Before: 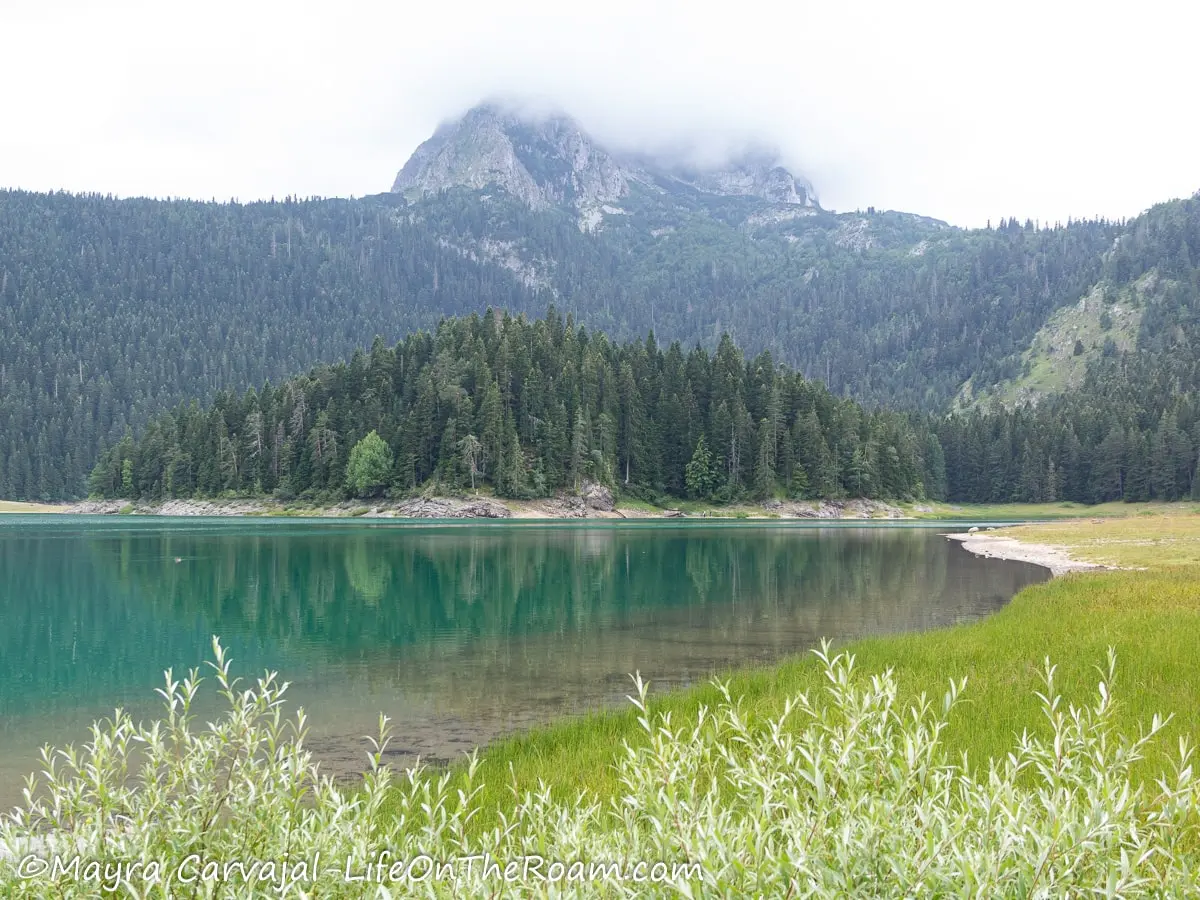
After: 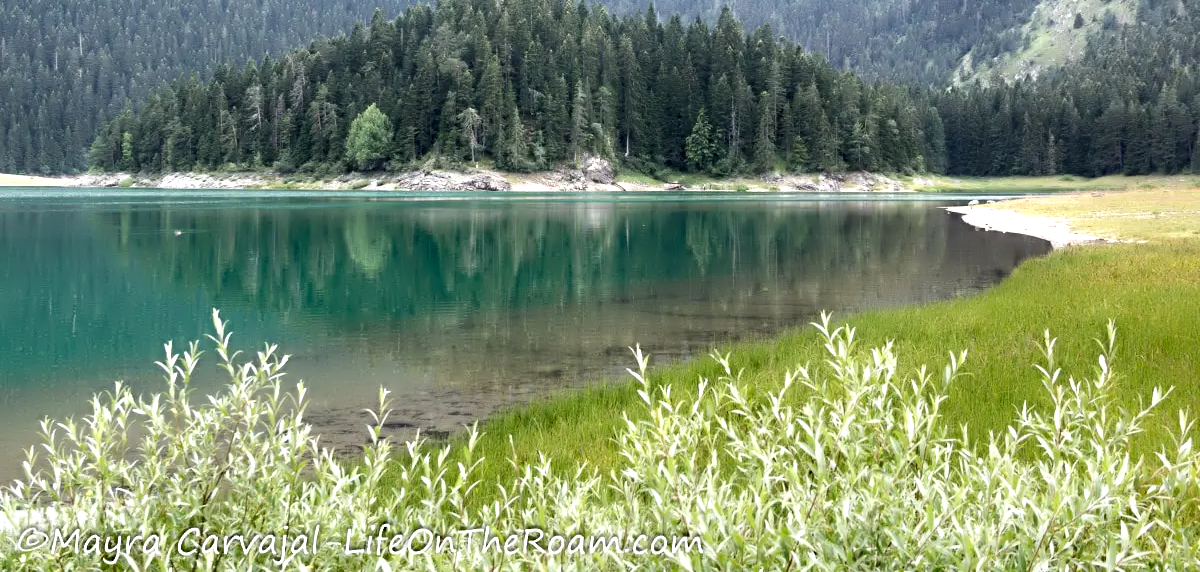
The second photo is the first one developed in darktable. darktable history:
crop and rotate: top 36.442%
contrast equalizer: octaves 7, y [[0.783, 0.666, 0.575, 0.77, 0.556, 0.501], [0.5 ×6], [0.5 ×6], [0, 0.02, 0.272, 0.399, 0.062, 0], [0 ×6]]
exposure: compensate highlight preservation false
